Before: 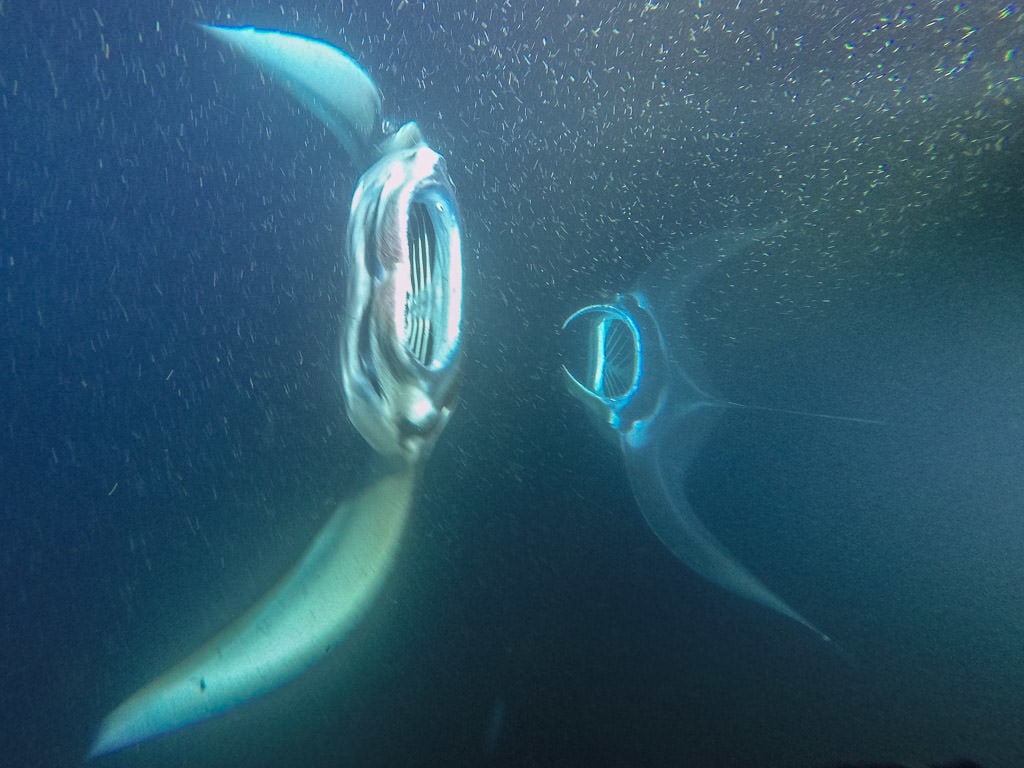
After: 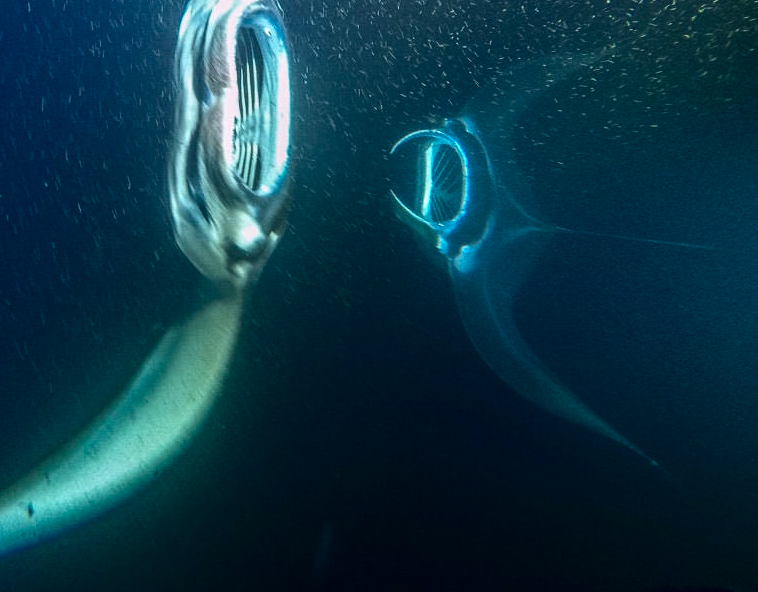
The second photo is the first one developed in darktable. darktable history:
contrast brightness saturation: contrast 0.188, brightness -0.236, saturation 0.11
local contrast: on, module defaults
crop: left 16.858%, top 22.852%, right 9.097%
